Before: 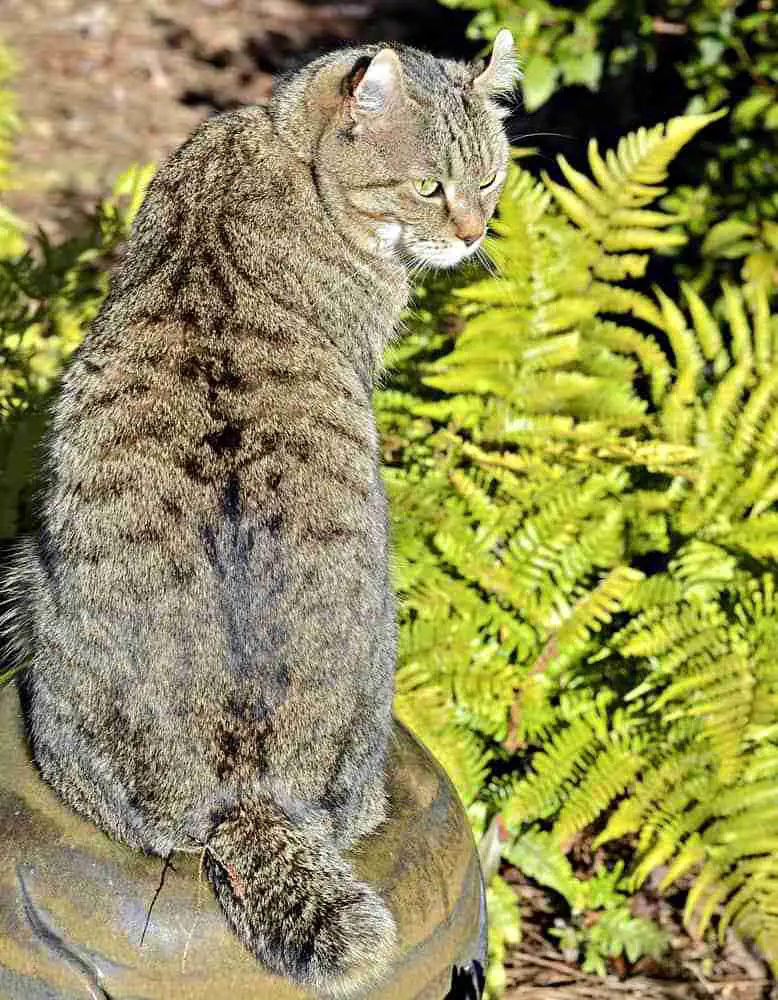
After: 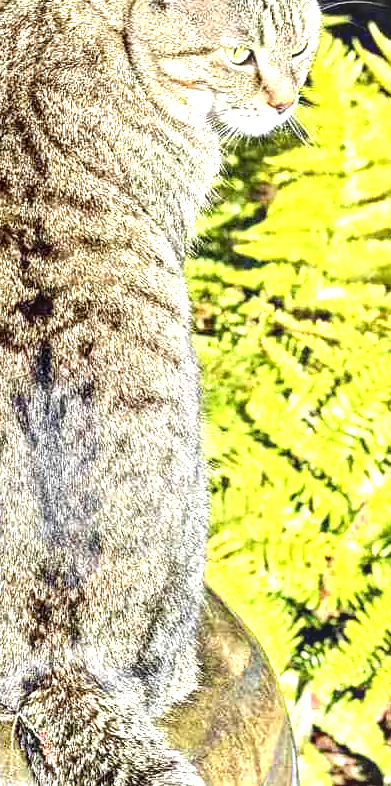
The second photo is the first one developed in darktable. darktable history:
exposure: exposure 1.224 EV, compensate highlight preservation false
crop and rotate: angle 0.016°, left 24.198%, top 13.206%, right 25.486%, bottom 8.103%
local contrast: on, module defaults
